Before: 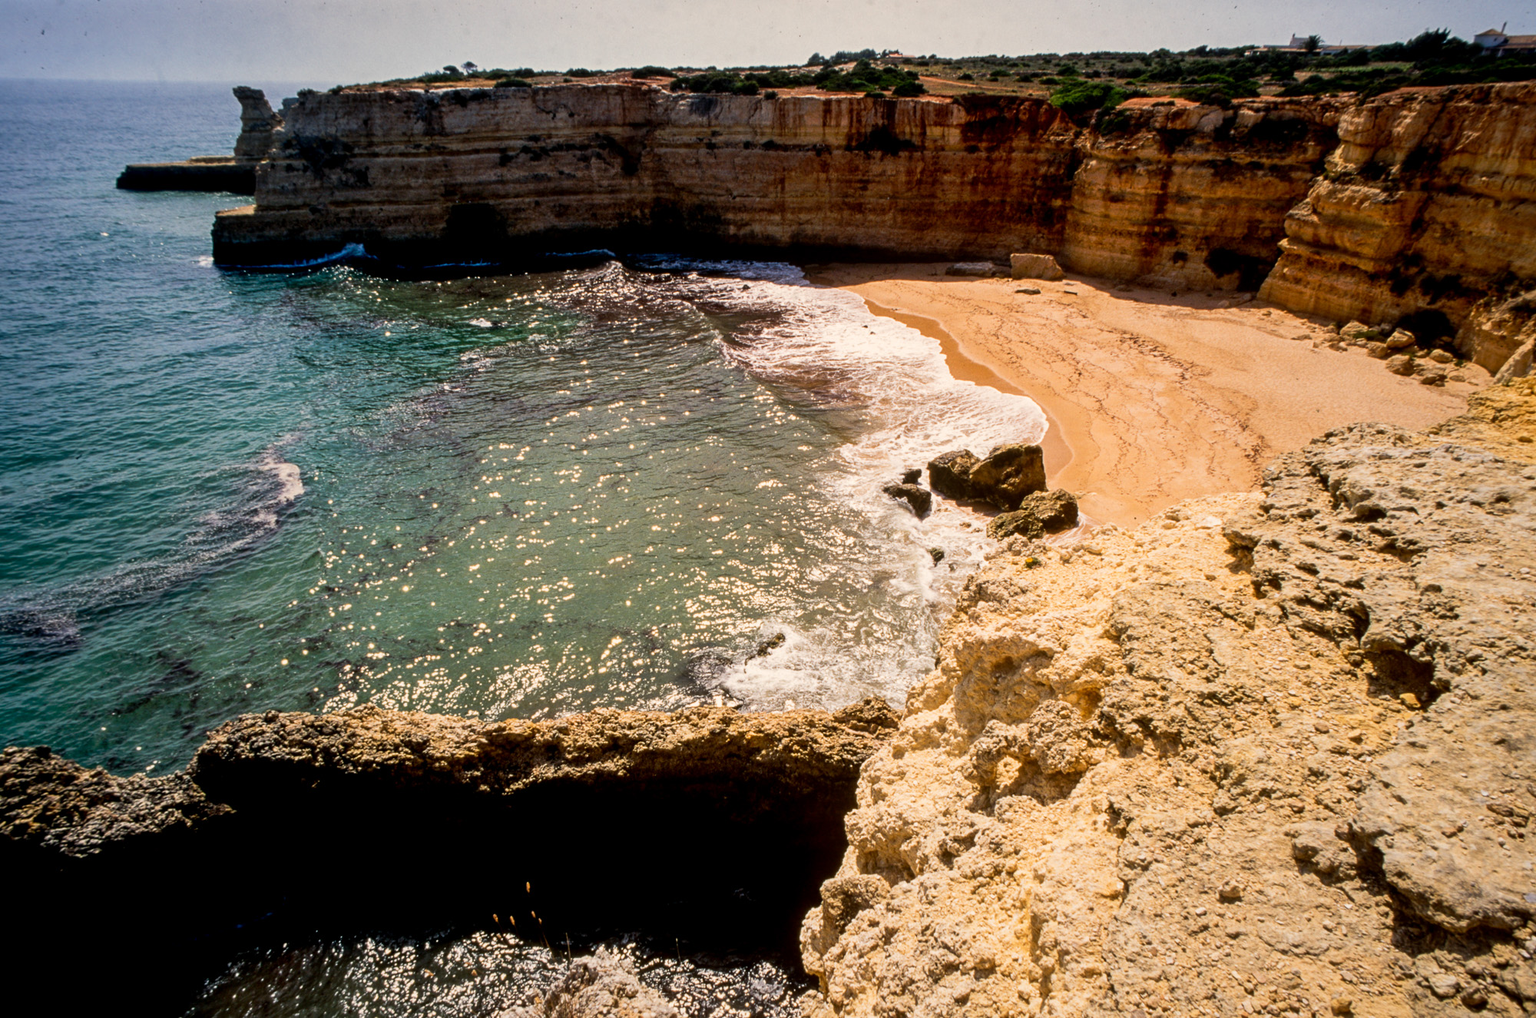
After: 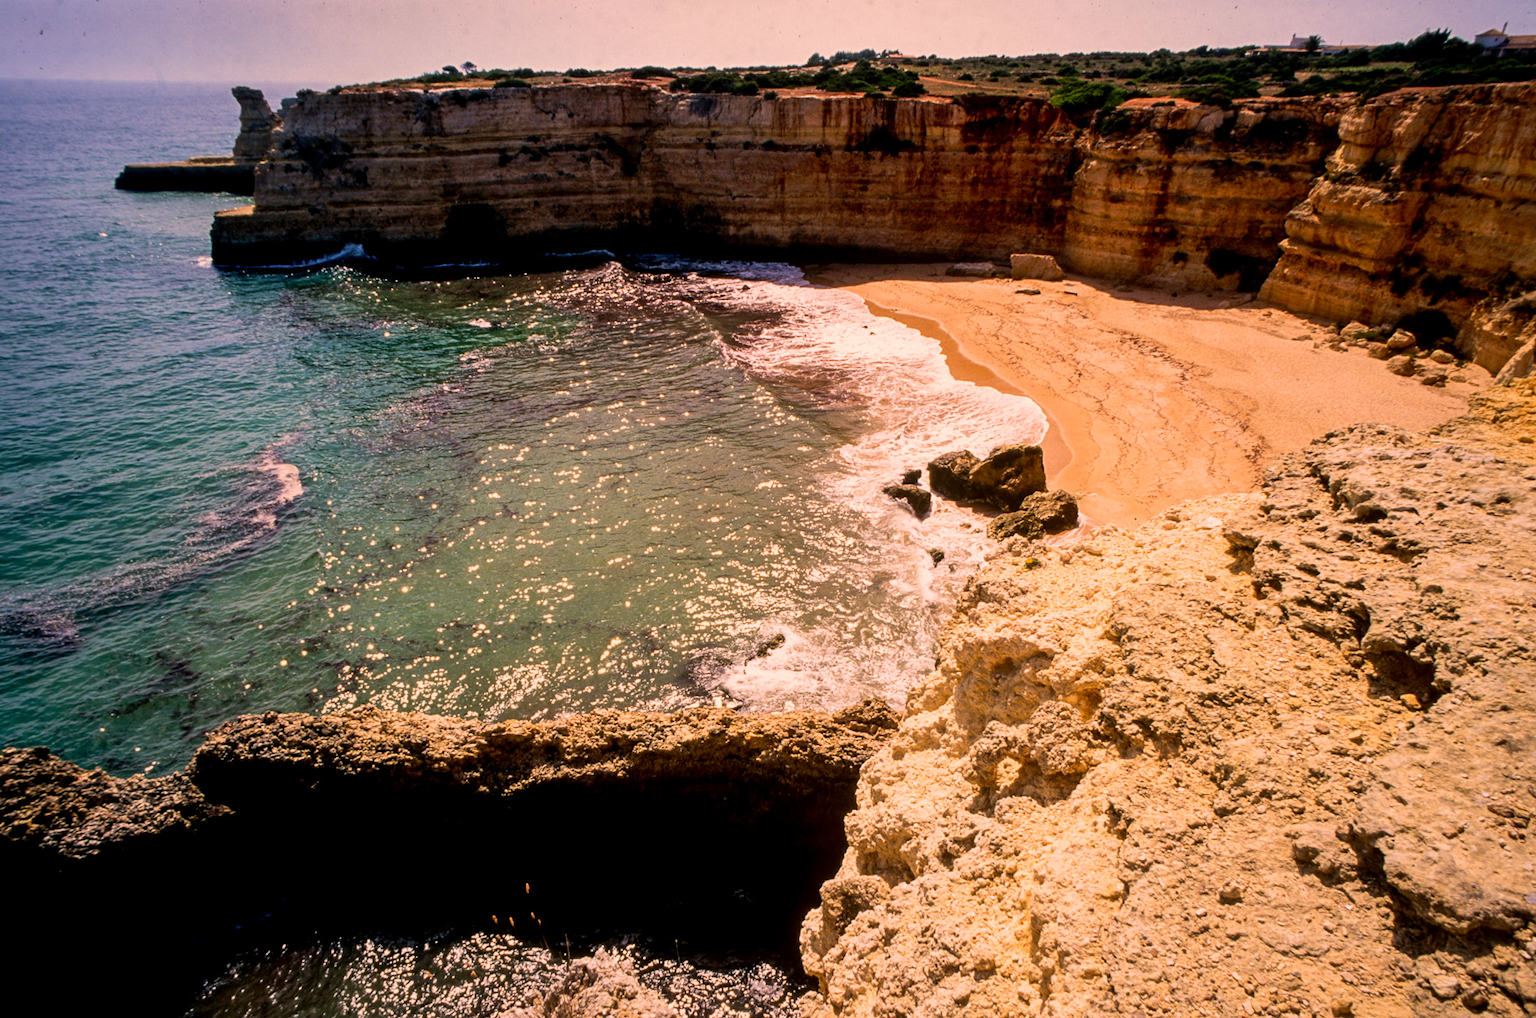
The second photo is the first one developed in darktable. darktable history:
velvia: on, module defaults
crop: left 0.109%
color correction: highlights a* 12.98, highlights b* 5.39
